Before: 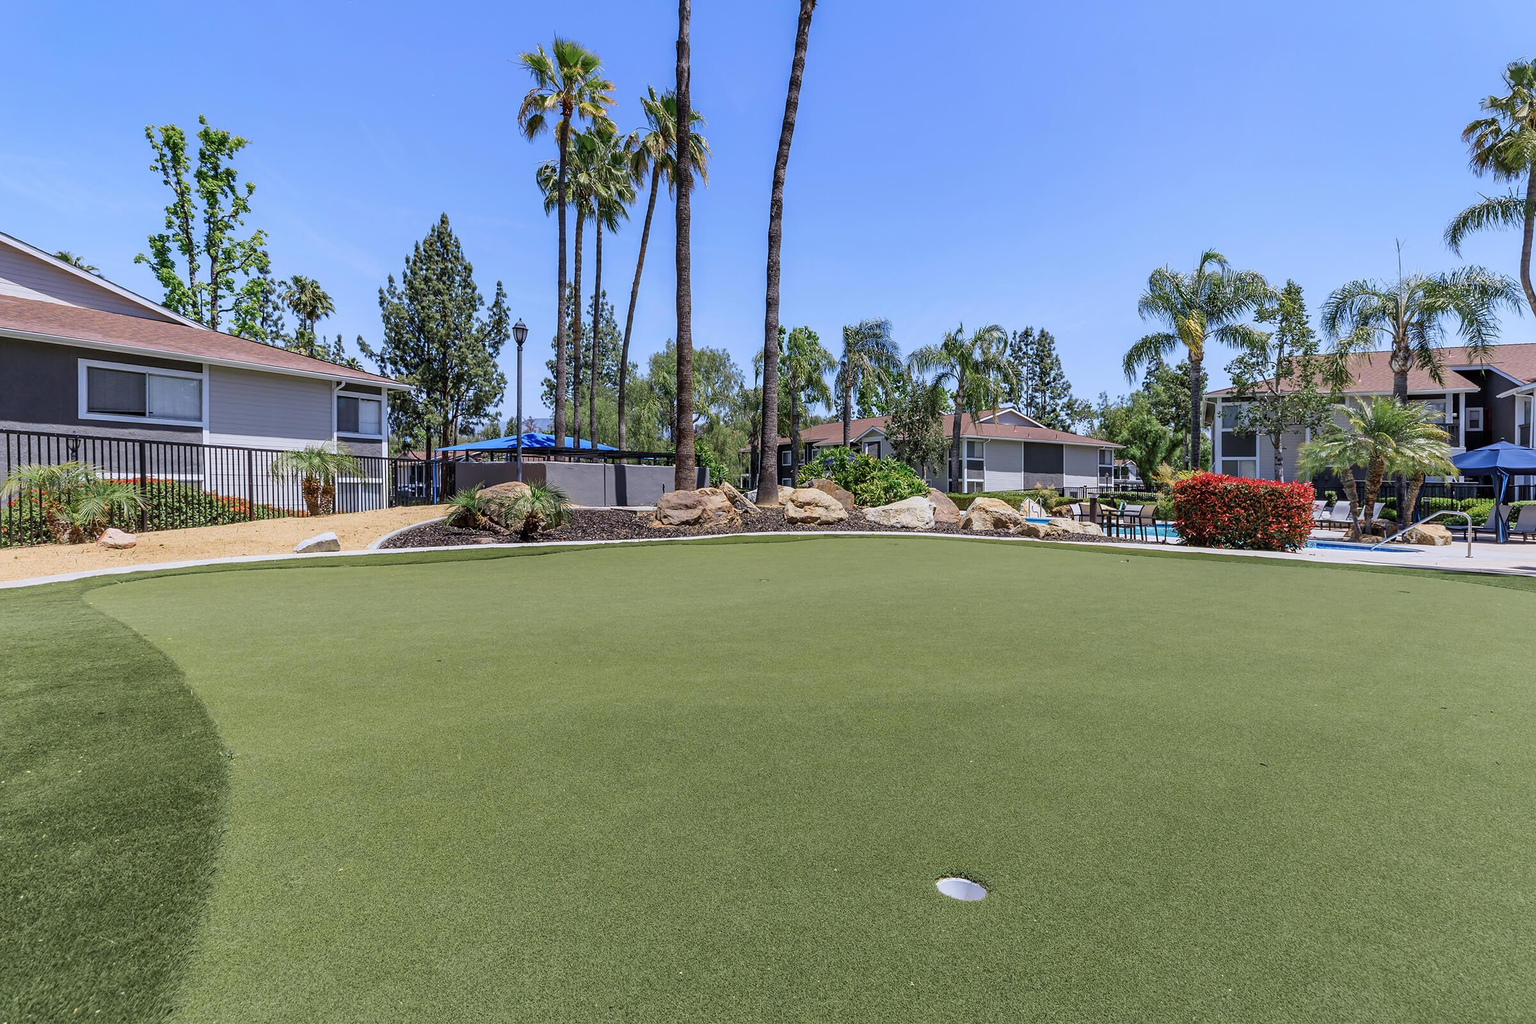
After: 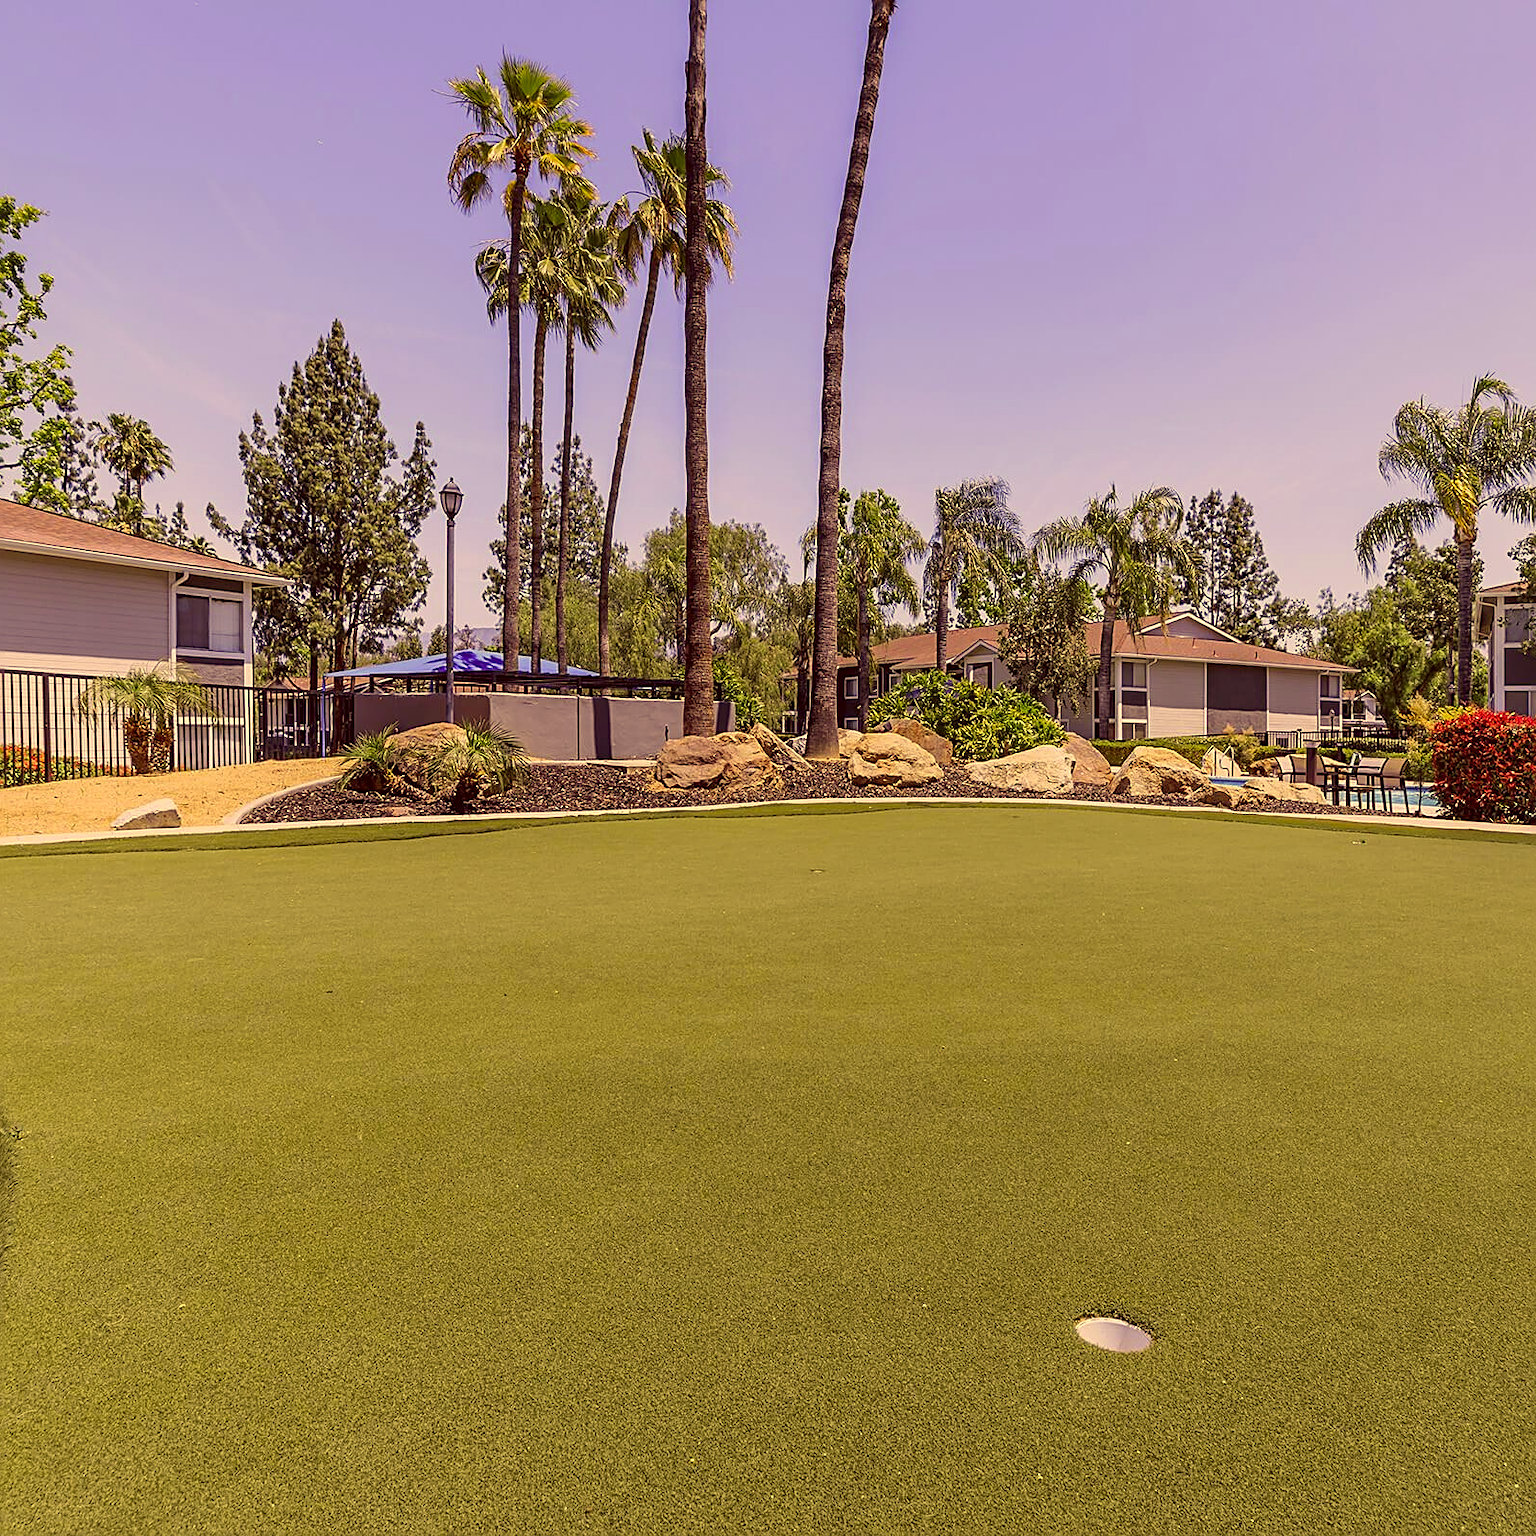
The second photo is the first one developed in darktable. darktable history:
color correction: highlights a* 10.12, highlights b* 39.04, shadows a* 14.62, shadows b* 3.37
sharpen: on, module defaults
crop and rotate: left 14.292%, right 19.041%
